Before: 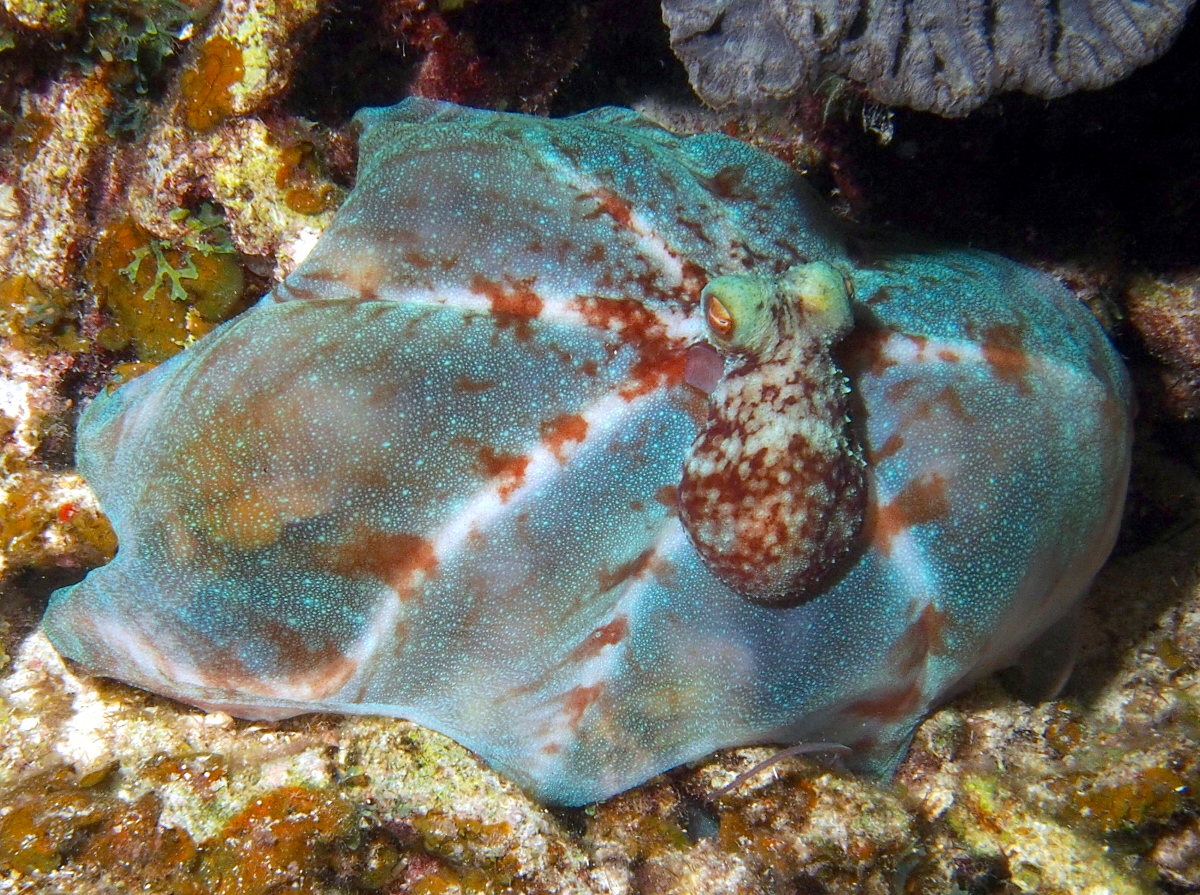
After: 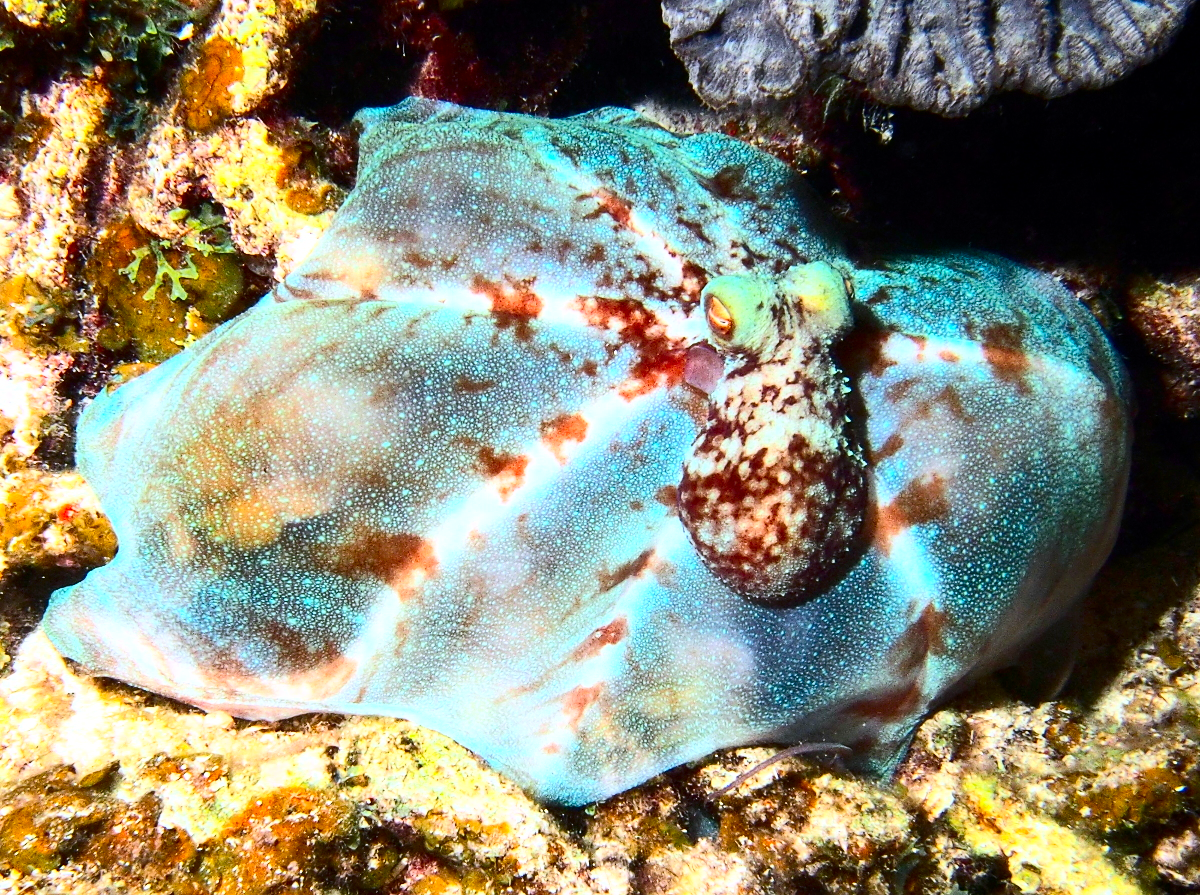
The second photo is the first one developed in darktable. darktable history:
tone equalizer: -8 EV -0.761 EV, -7 EV -0.702 EV, -6 EV -0.565 EV, -5 EV -0.365 EV, -3 EV 0.373 EV, -2 EV 0.6 EV, -1 EV 0.685 EV, +0 EV 0.721 EV
contrast brightness saturation: contrast 0.397, brightness 0.047, saturation 0.256
shadows and highlights: radius 126.15, shadows 30.48, highlights -31.09, low approximation 0.01, soften with gaussian
